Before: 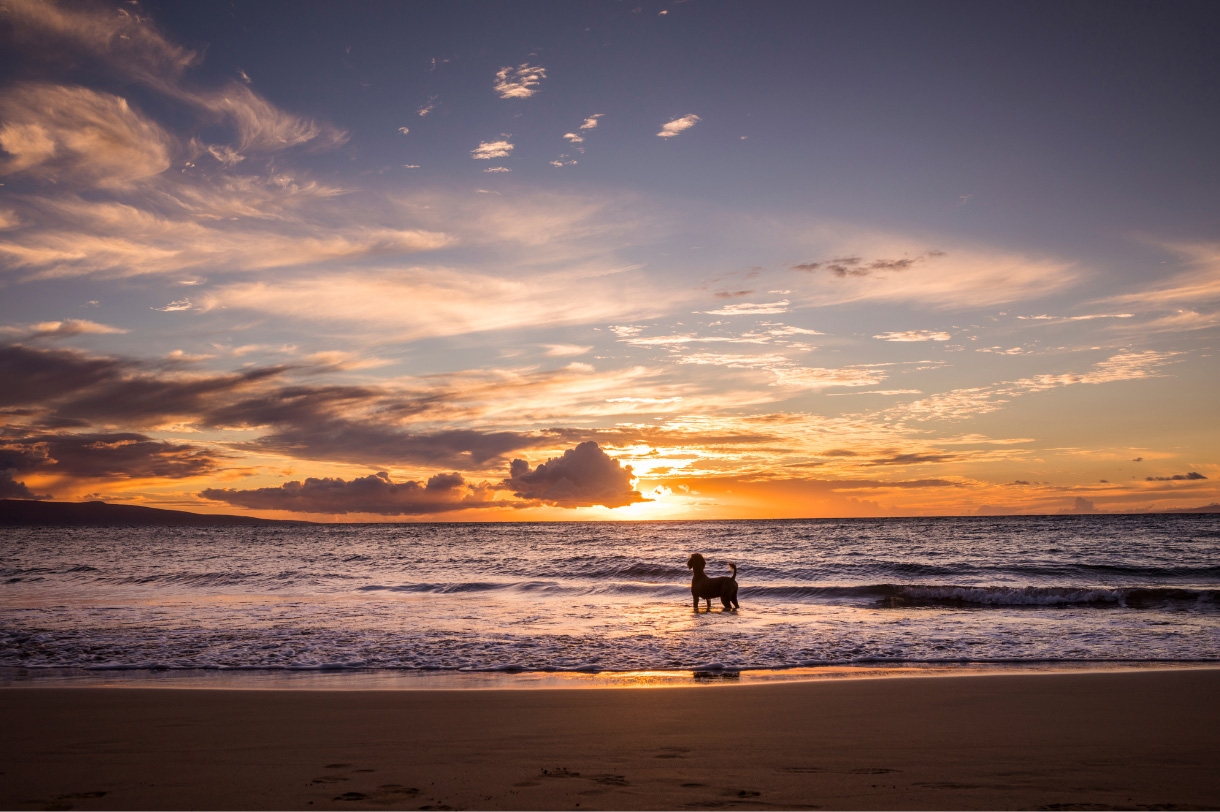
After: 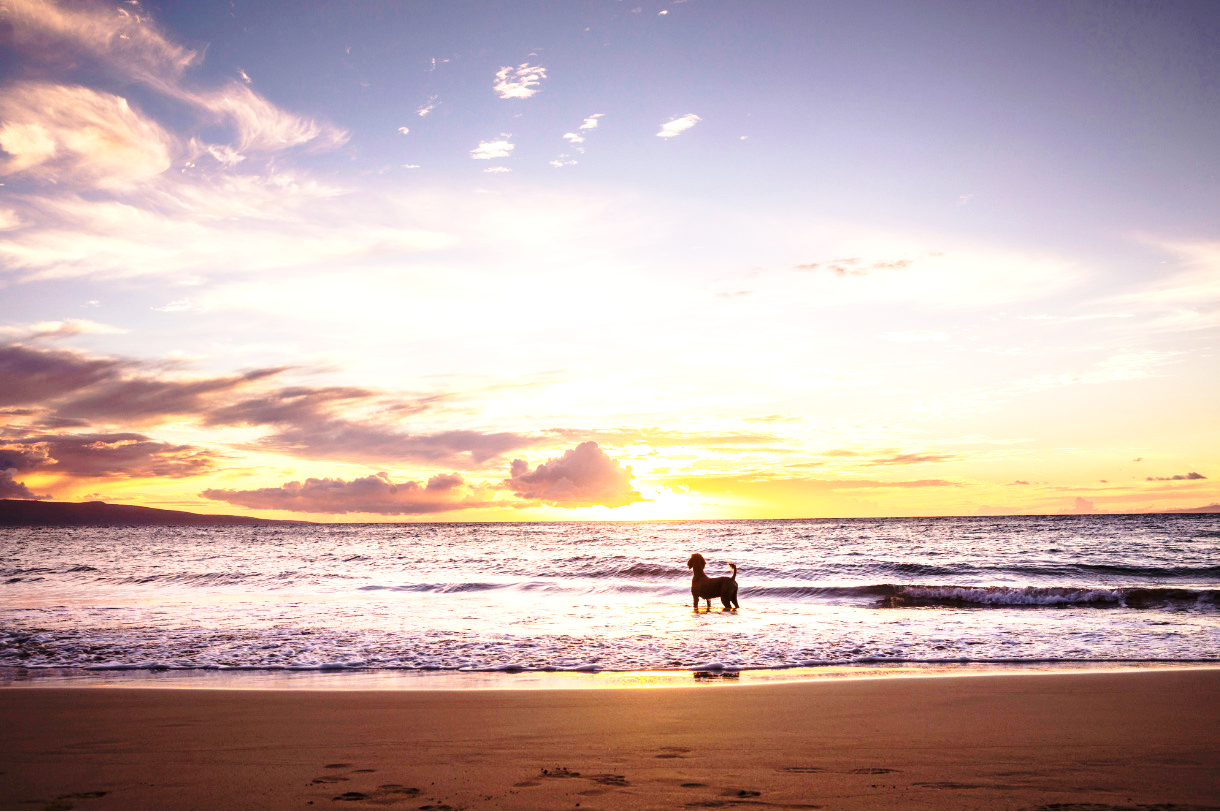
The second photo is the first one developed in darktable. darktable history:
base curve: curves: ch0 [(0, 0) (0.028, 0.03) (0.121, 0.232) (0.46, 0.748) (0.859, 0.968) (1, 1)], preserve colors none
exposure: black level correction 0, exposure 1.199 EV, compensate exposure bias true, compensate highlight preservation false
